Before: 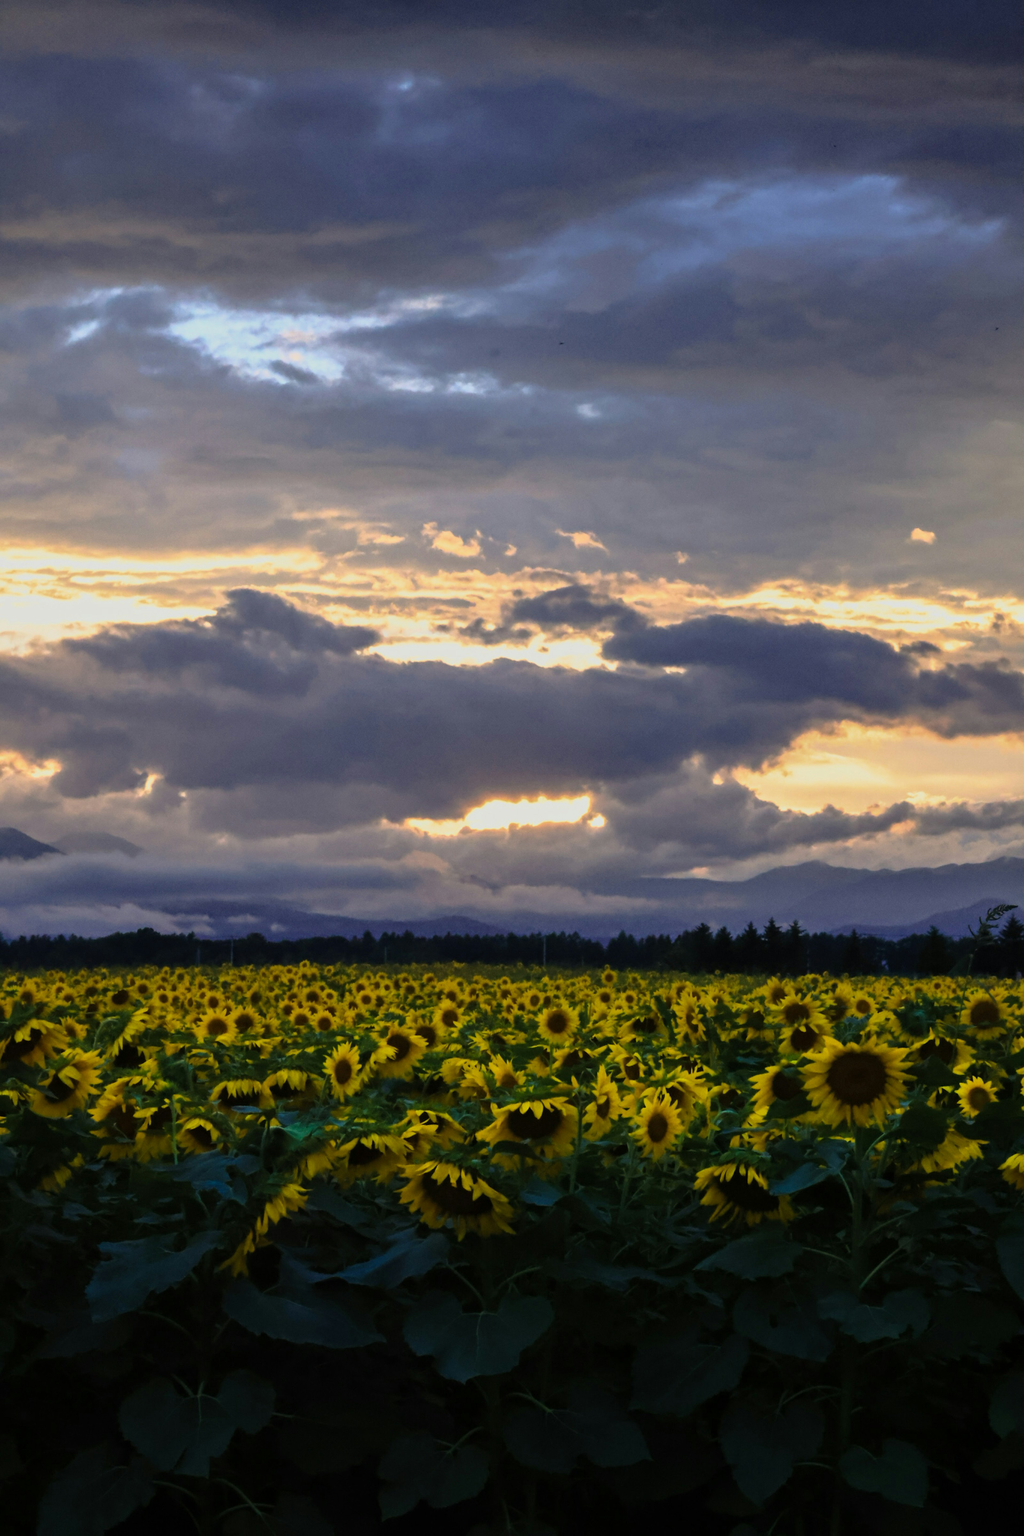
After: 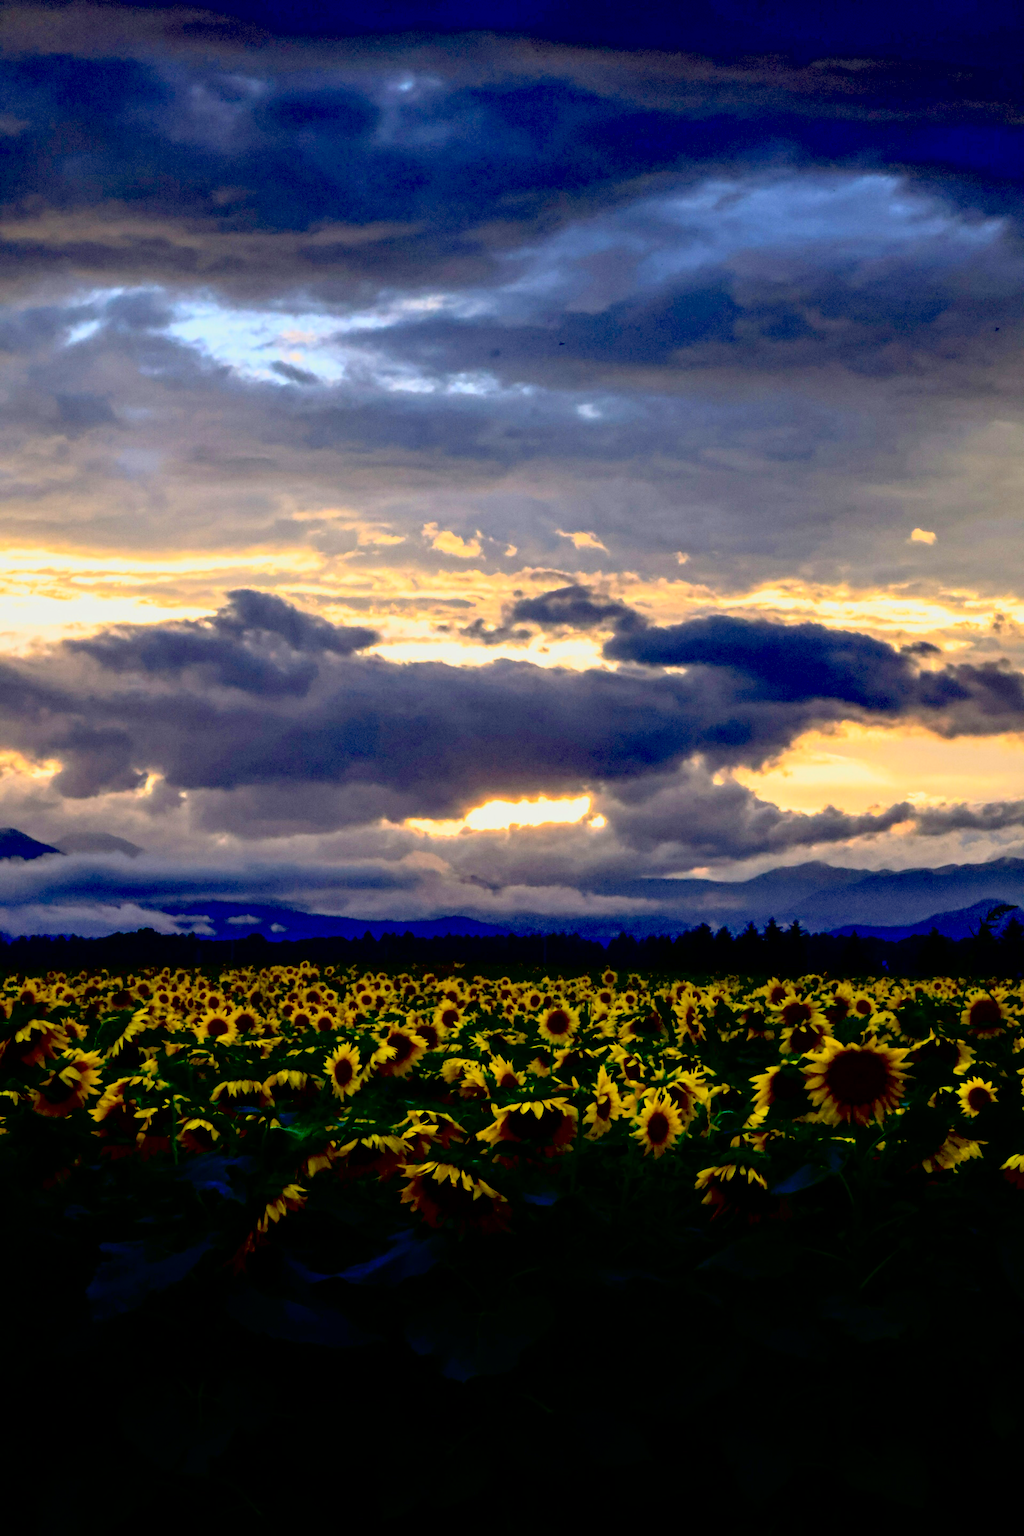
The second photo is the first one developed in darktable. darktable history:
contrast brightness saturation: contrast 0.201, brightness 0.167, saturation 0.22
exposure: black level correction 0.057, compensate highlight preservation false
